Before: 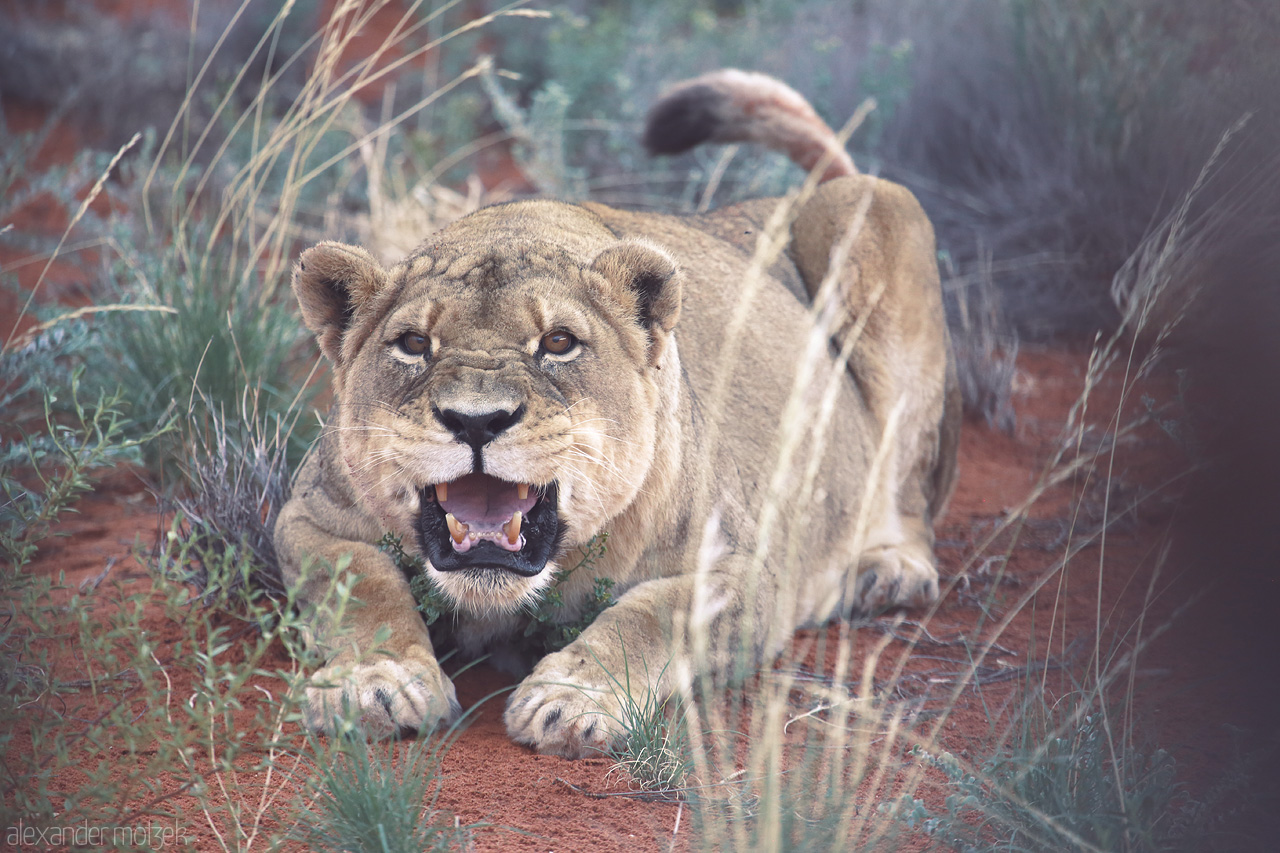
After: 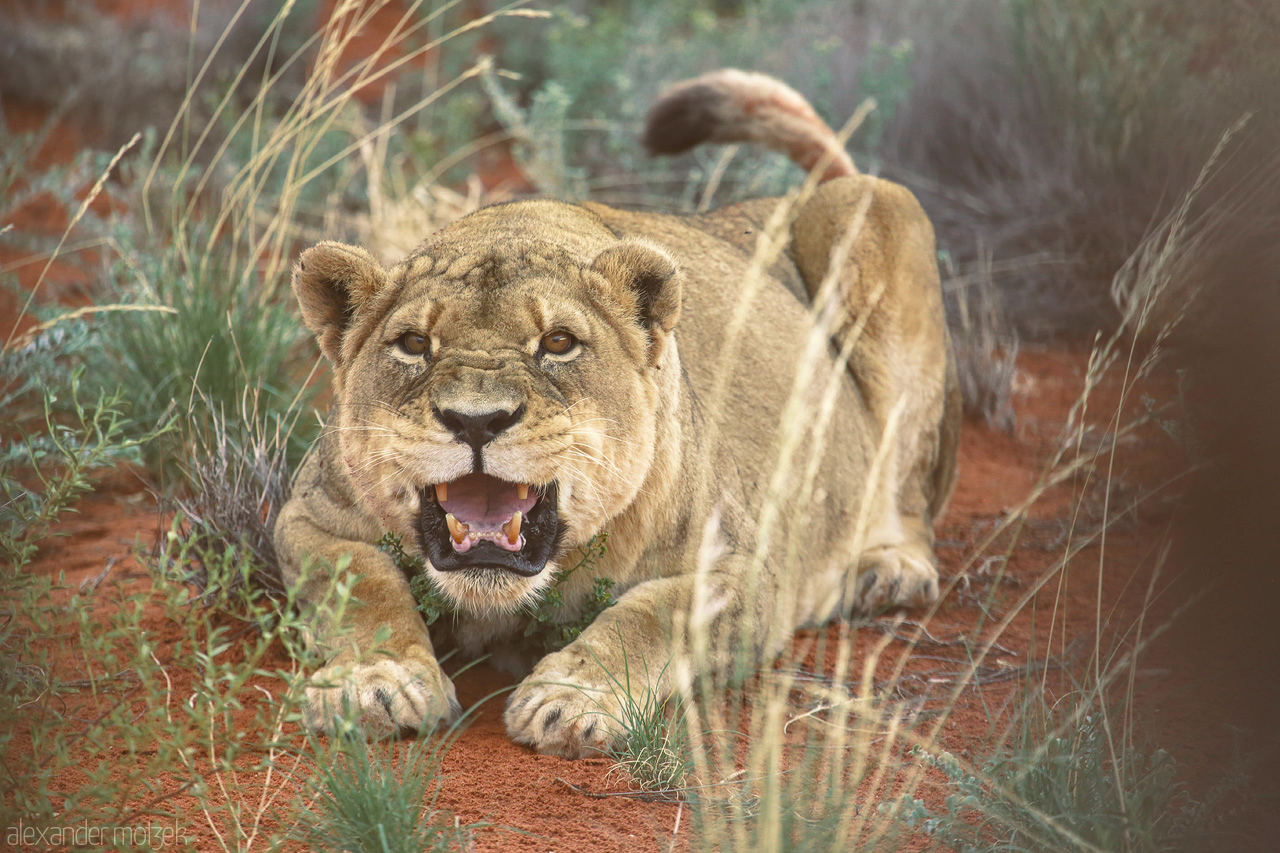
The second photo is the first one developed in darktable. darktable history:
contrast brightness saturation: contrast -0.19, saturation 0.19
local contrast: highlights 61%, detail 143%, midtone range 0.428
color correction: highlights a* -1.43, highlights b* 10.12, shadows a* 0.395, shadows b* 19.35
